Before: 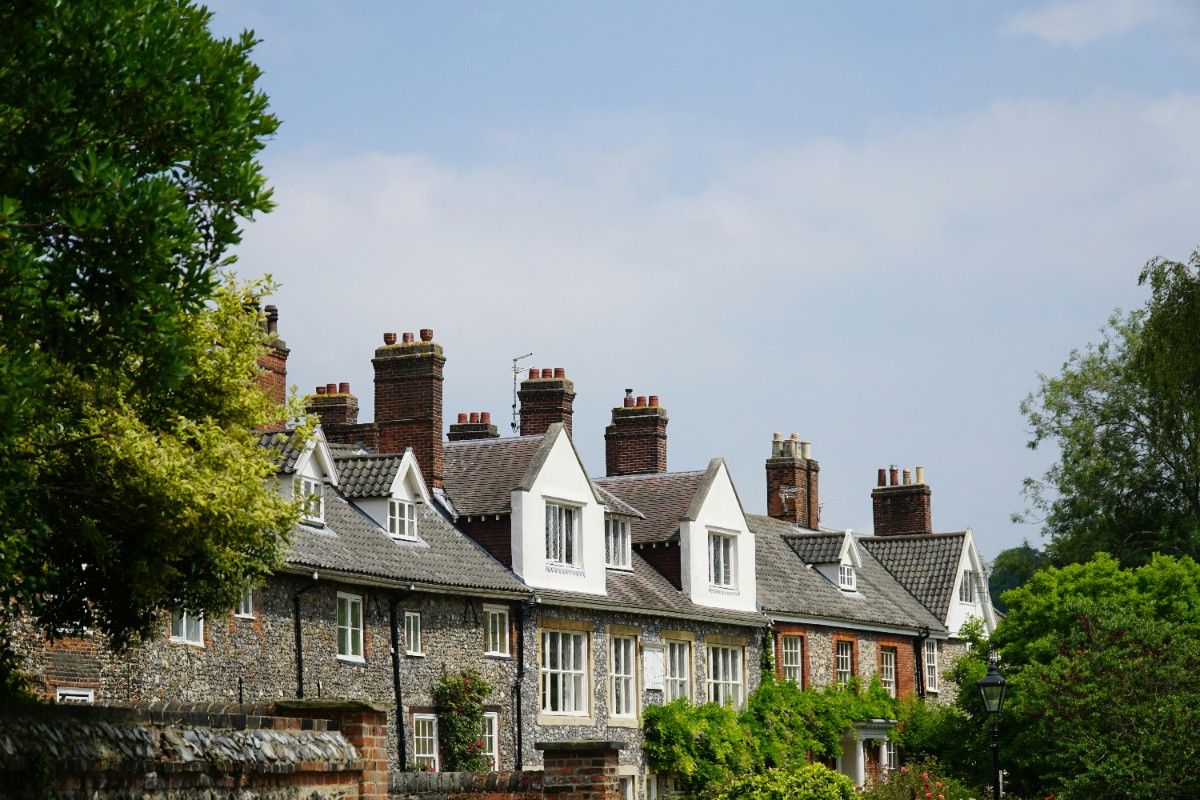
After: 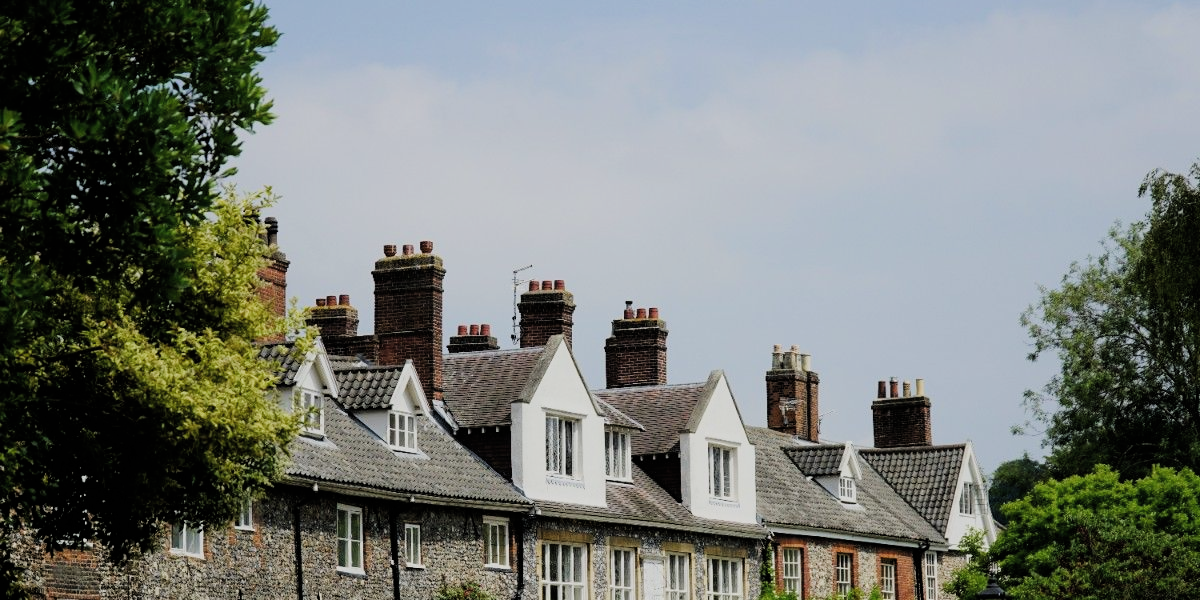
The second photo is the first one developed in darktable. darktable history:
crop: top 11.025%, bottom 13.947%
filmic rgb: black relative exposure -7.65 EV, white relative exposure 4.56 EV, hardness 3.61, contrast 1.117, color science v4 (2020)
